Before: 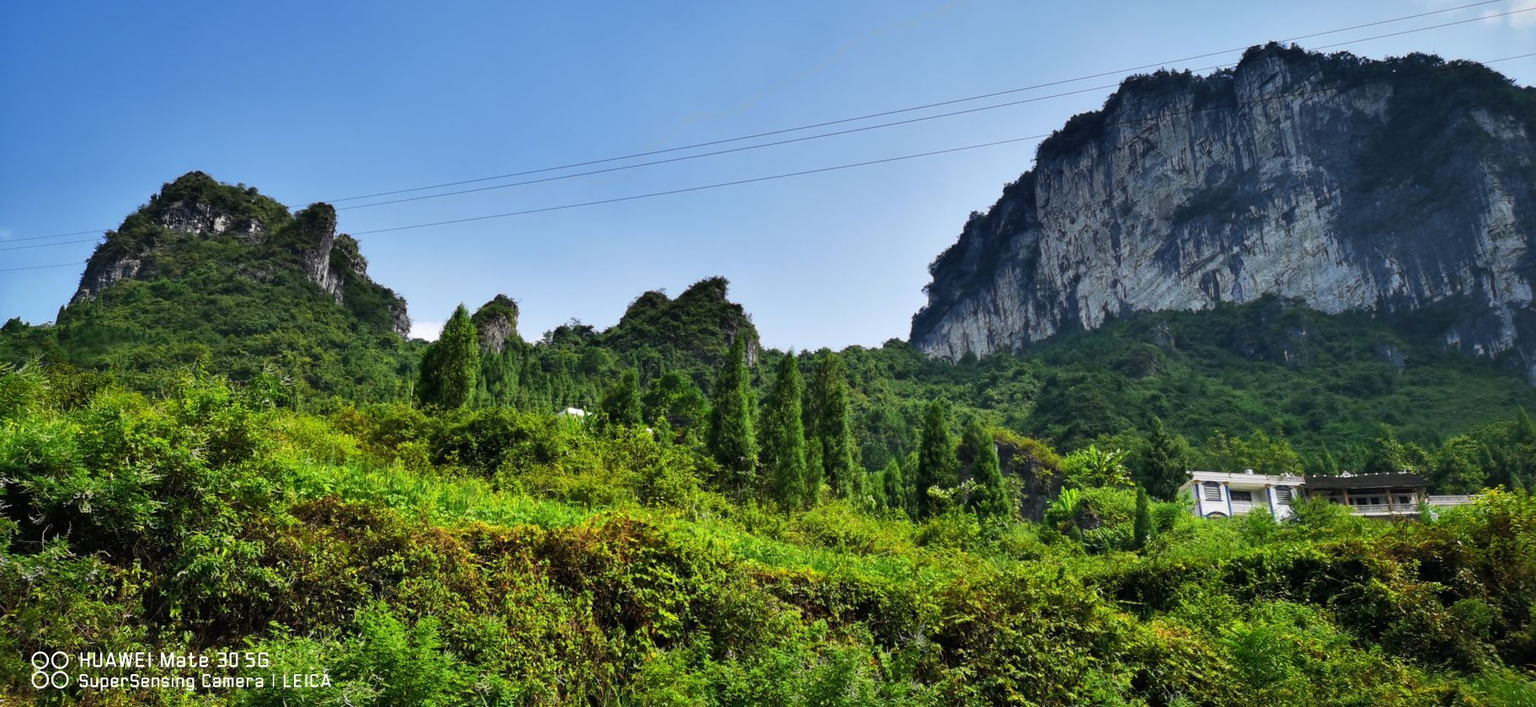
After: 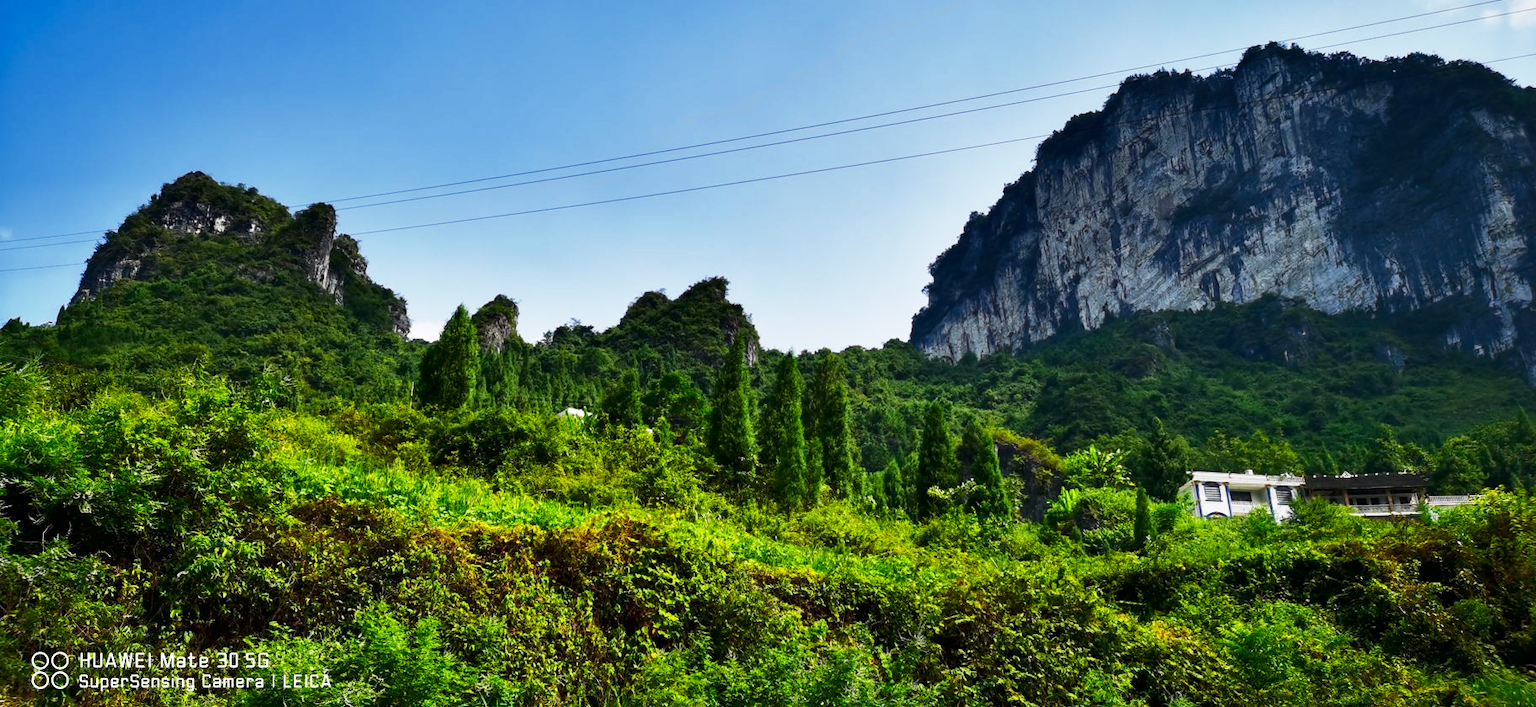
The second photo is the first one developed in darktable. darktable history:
contrast brightness saturation: brightness -0.2, saturation 0.08
base curve: curves: ch0 [(0, 0) (0.579, 0.807) (1, 1)], preserve colors none
